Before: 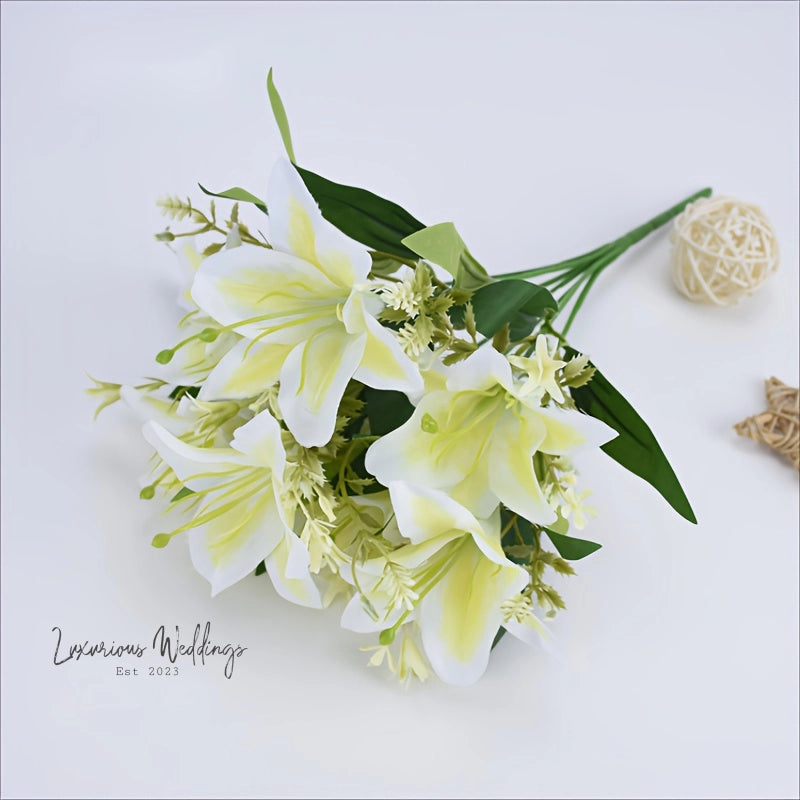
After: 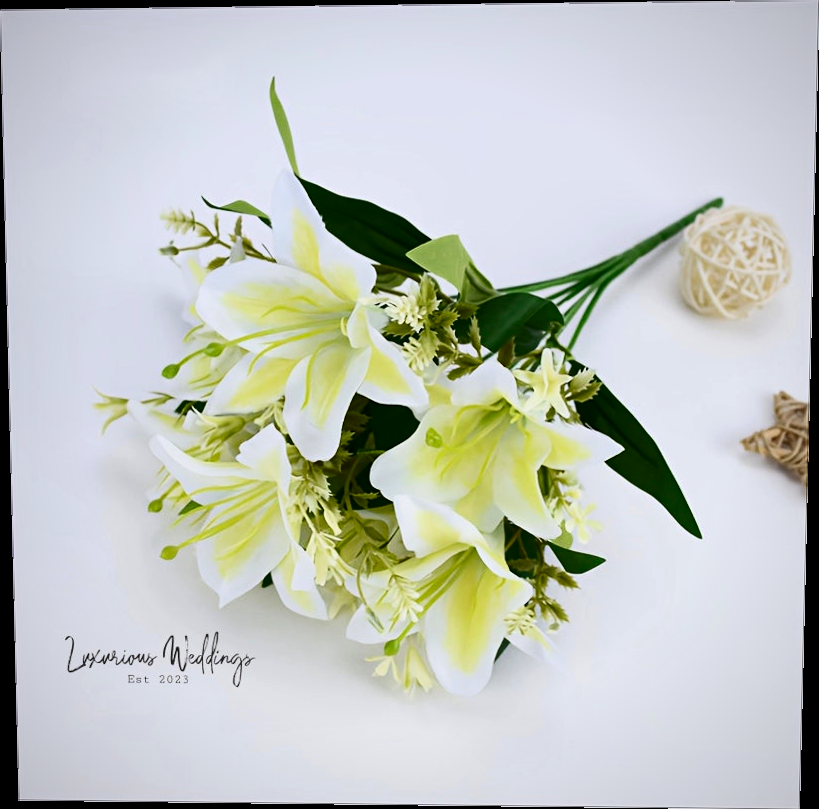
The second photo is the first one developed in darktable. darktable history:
vignetting: fall-off radius 81.94%
rotate and perspective: lens shift (vertical) 0.048, lens shift (horizontal) -0.024, automatic cropping off
contrast brightness saturation: contrast 0.22, brightness -0.19, saturation 0.24
